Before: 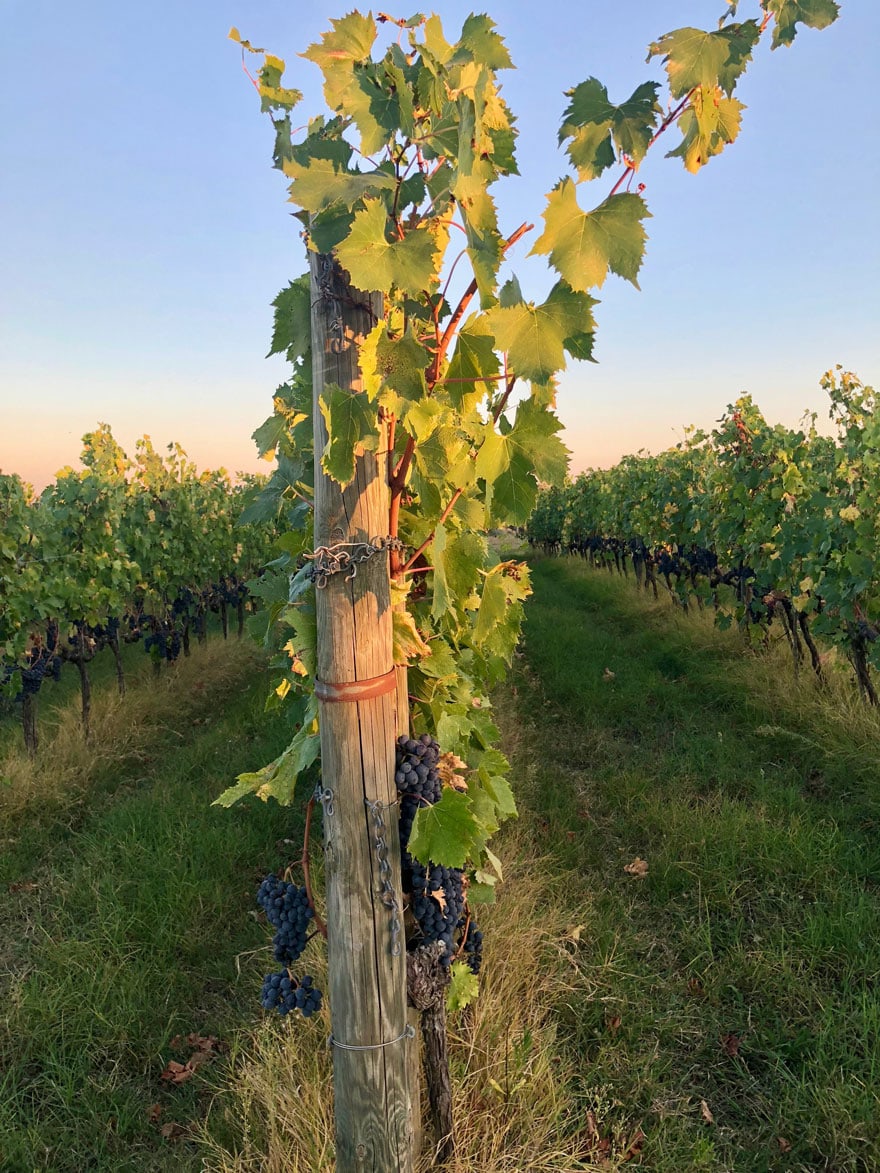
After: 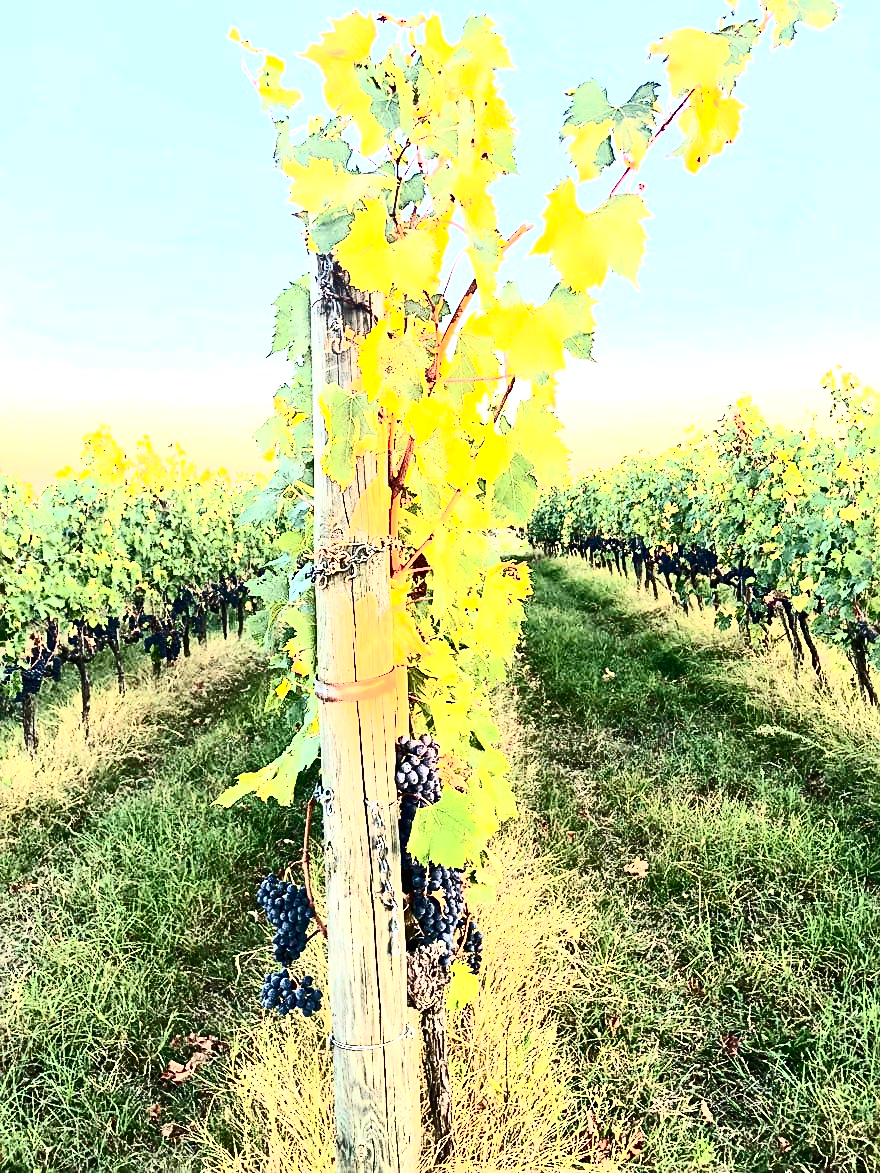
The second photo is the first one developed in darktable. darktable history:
white balance: red 1, blue 1
exposure: exposure 2.003 EV, compensate highlight preservation false
contrast brightness saturation: contrast 0.93, brightness 0.2
sharpen: on, module defaults
